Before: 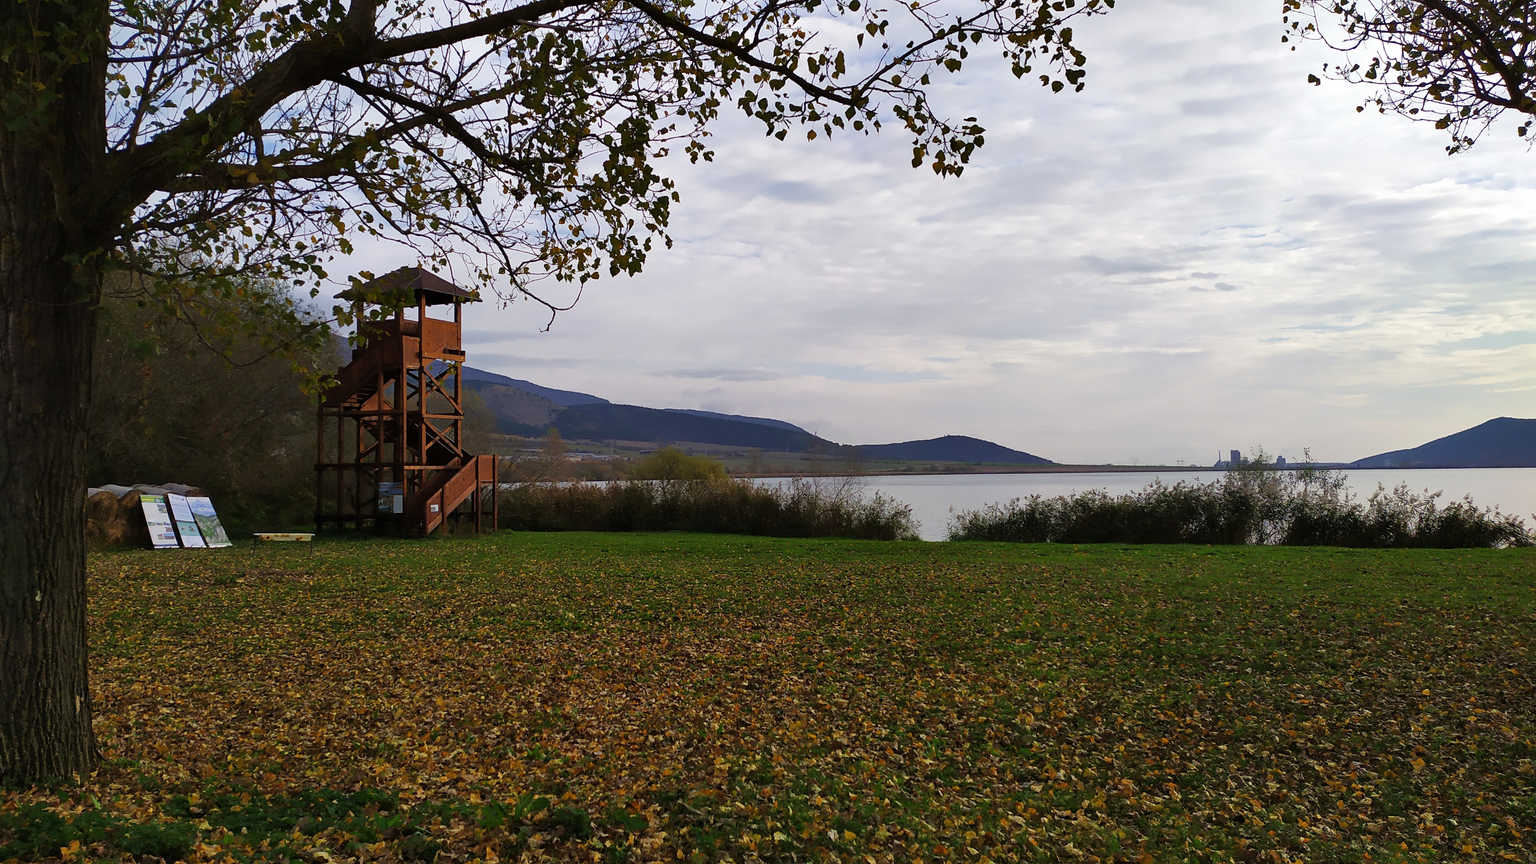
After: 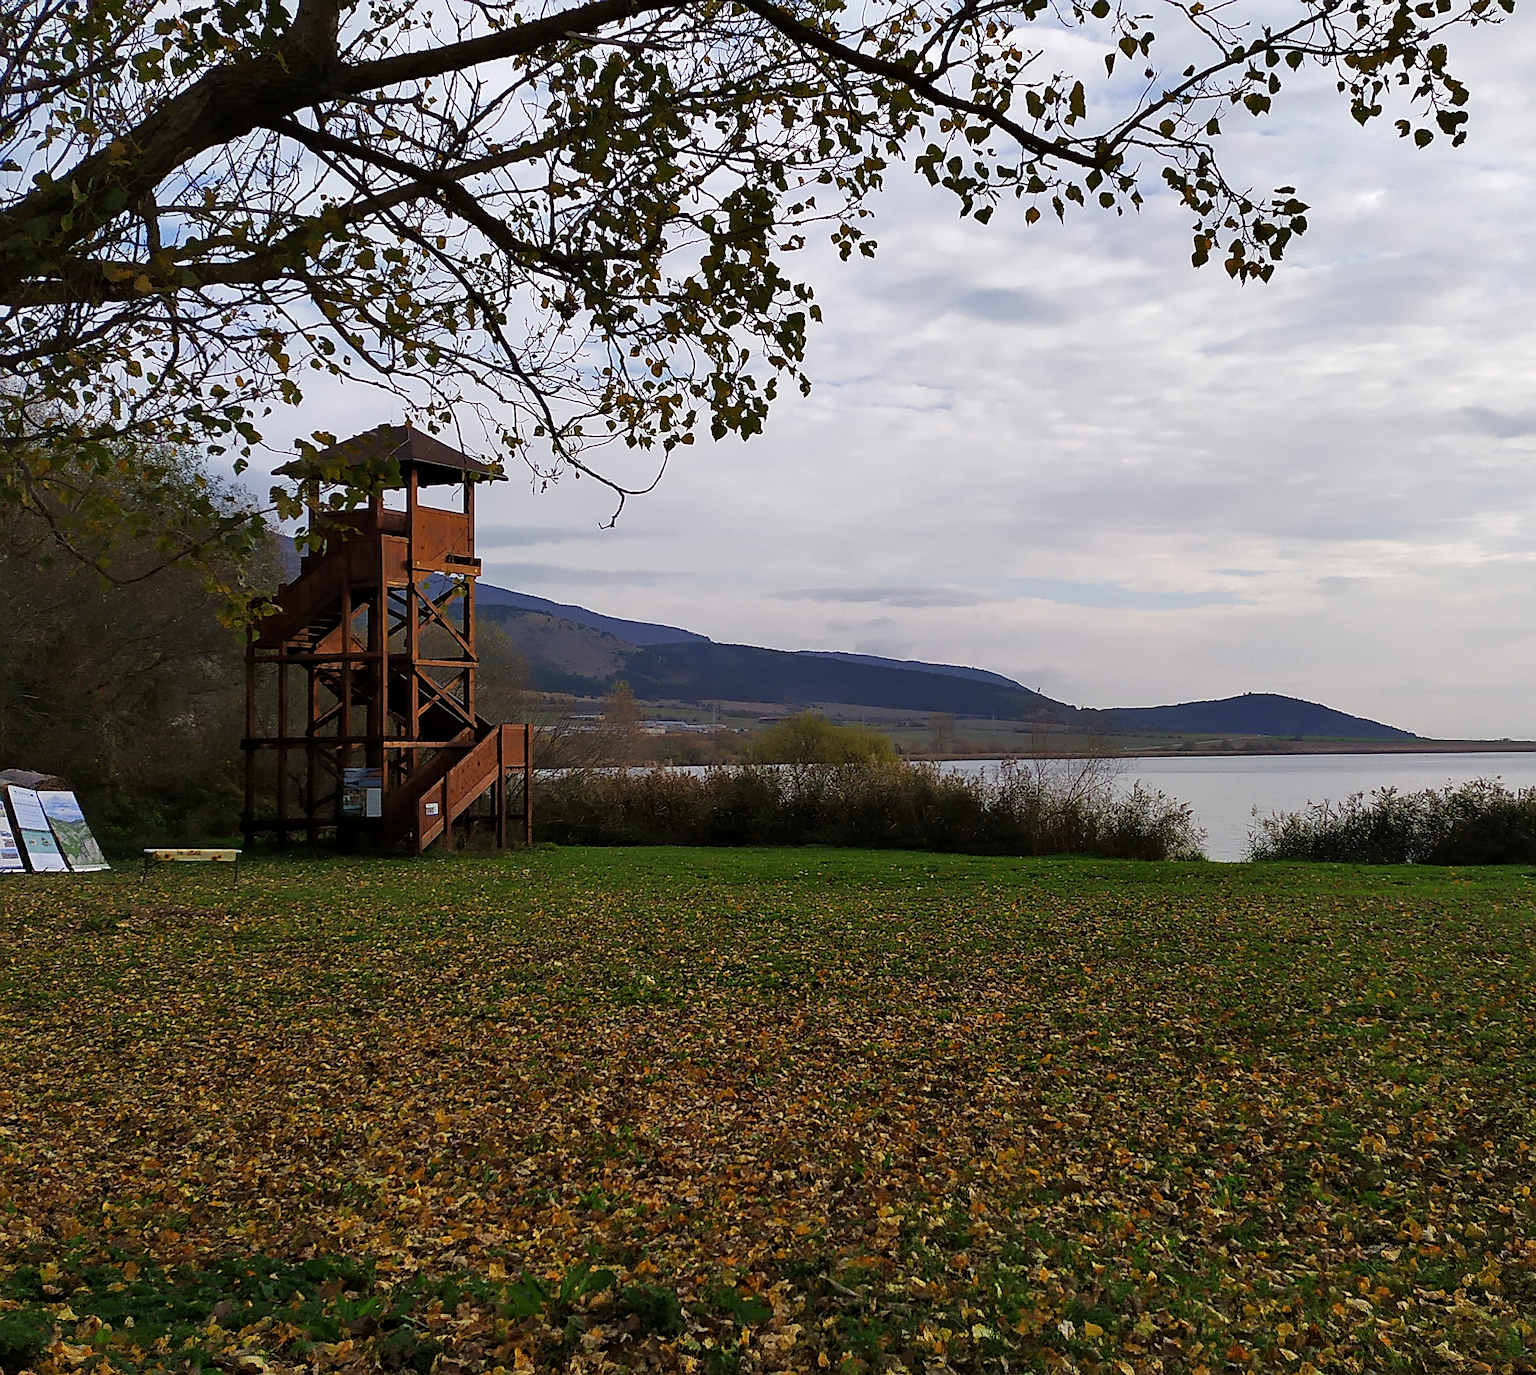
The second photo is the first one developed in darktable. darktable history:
local contrast: highlights 100%, shadows 100%, detail 120%, midtone range 0.2
crop: left 10.644%, right 26.528%
sharpen: on, module defaults
